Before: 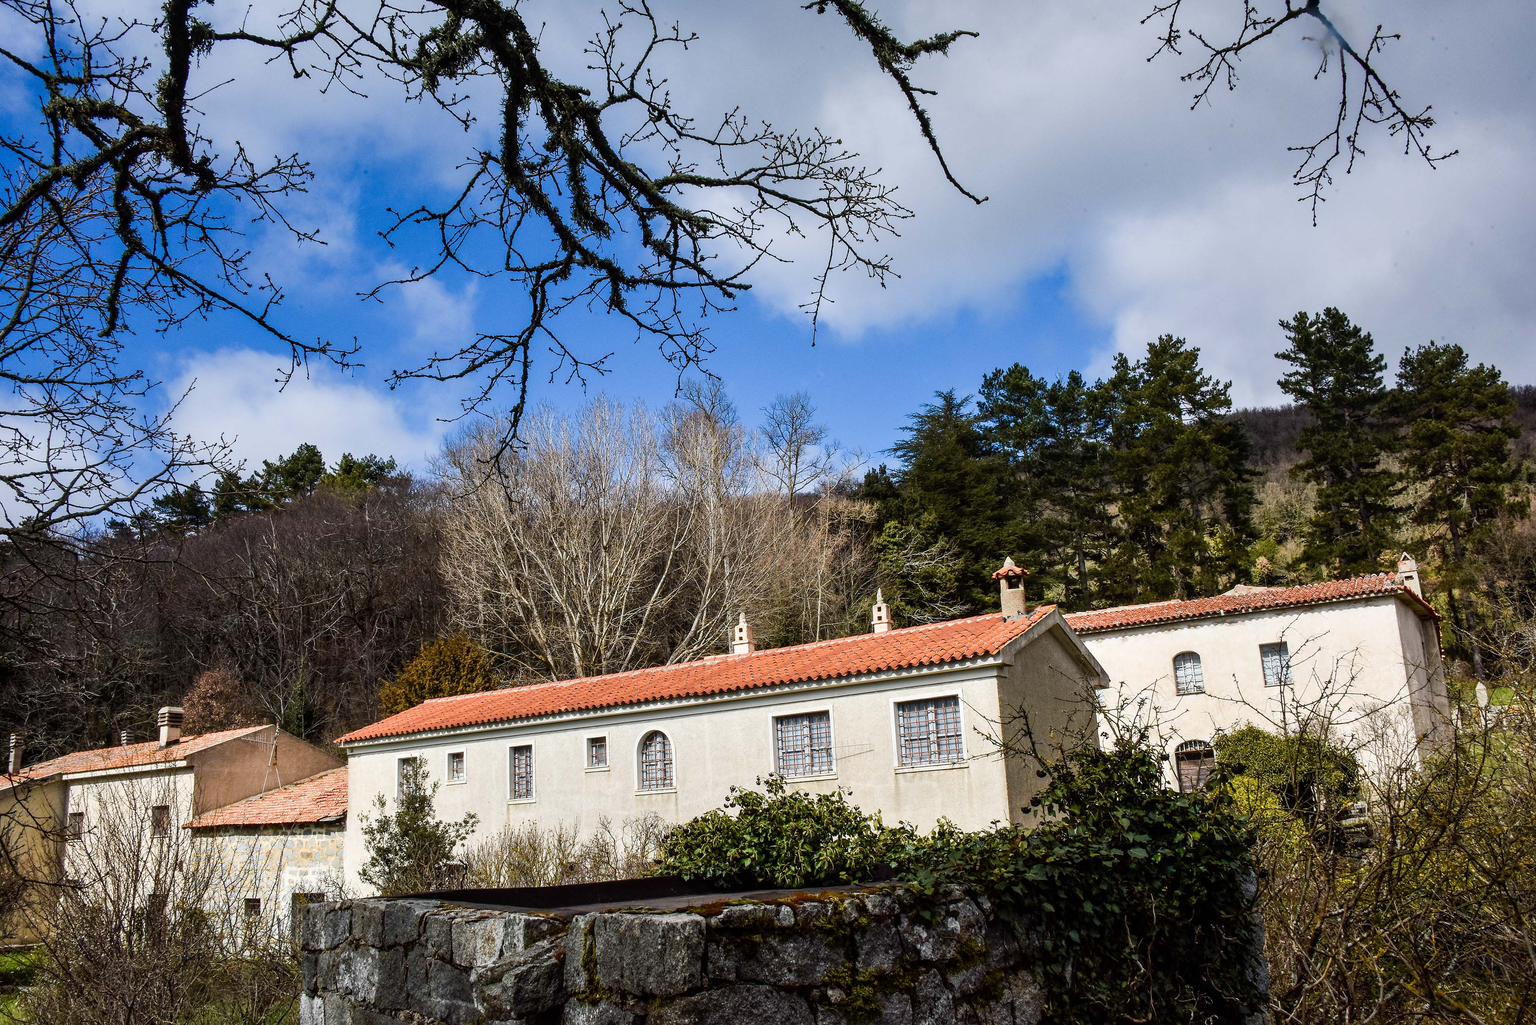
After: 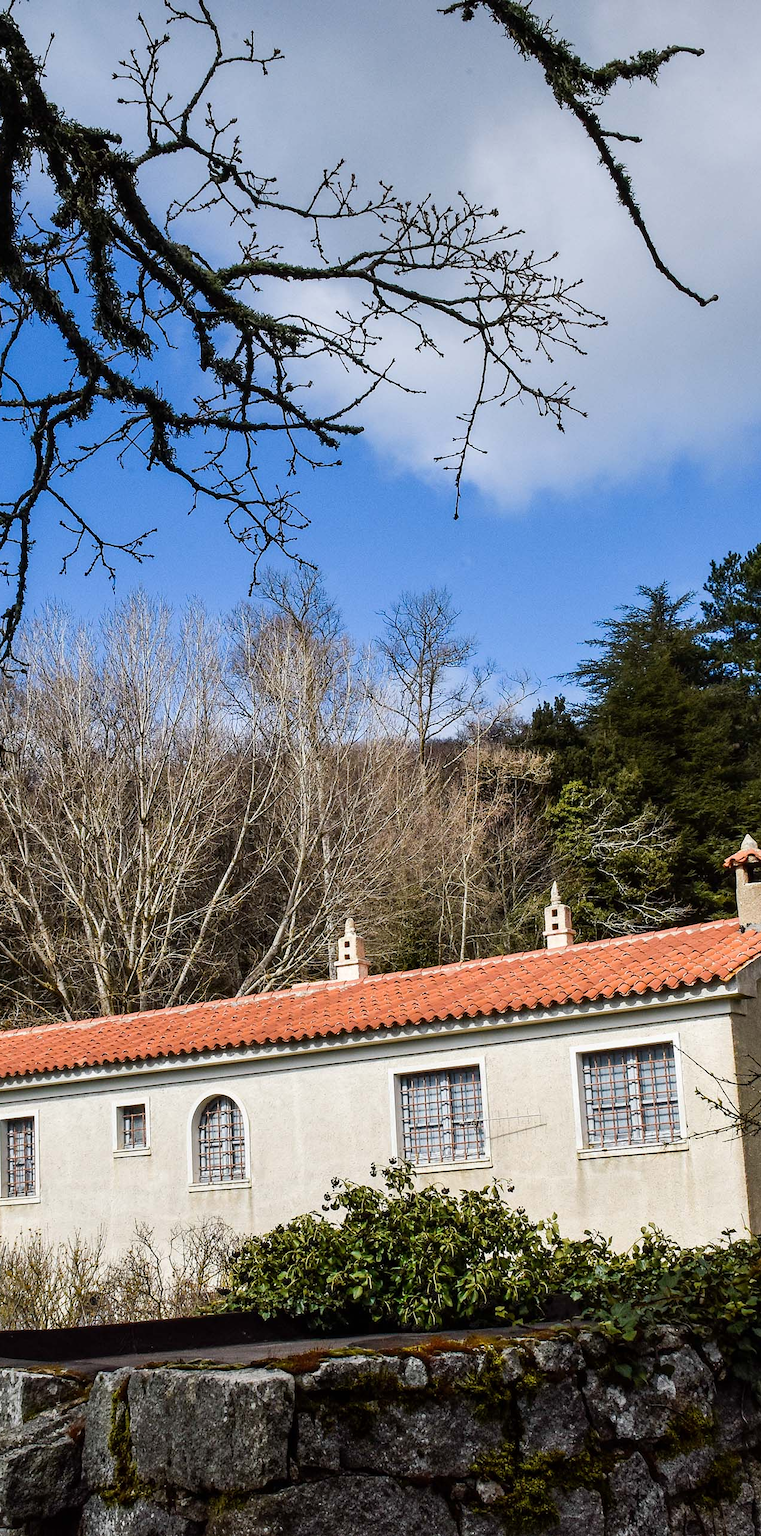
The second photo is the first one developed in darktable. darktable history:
crop: left 33.159%, right 33.719%
